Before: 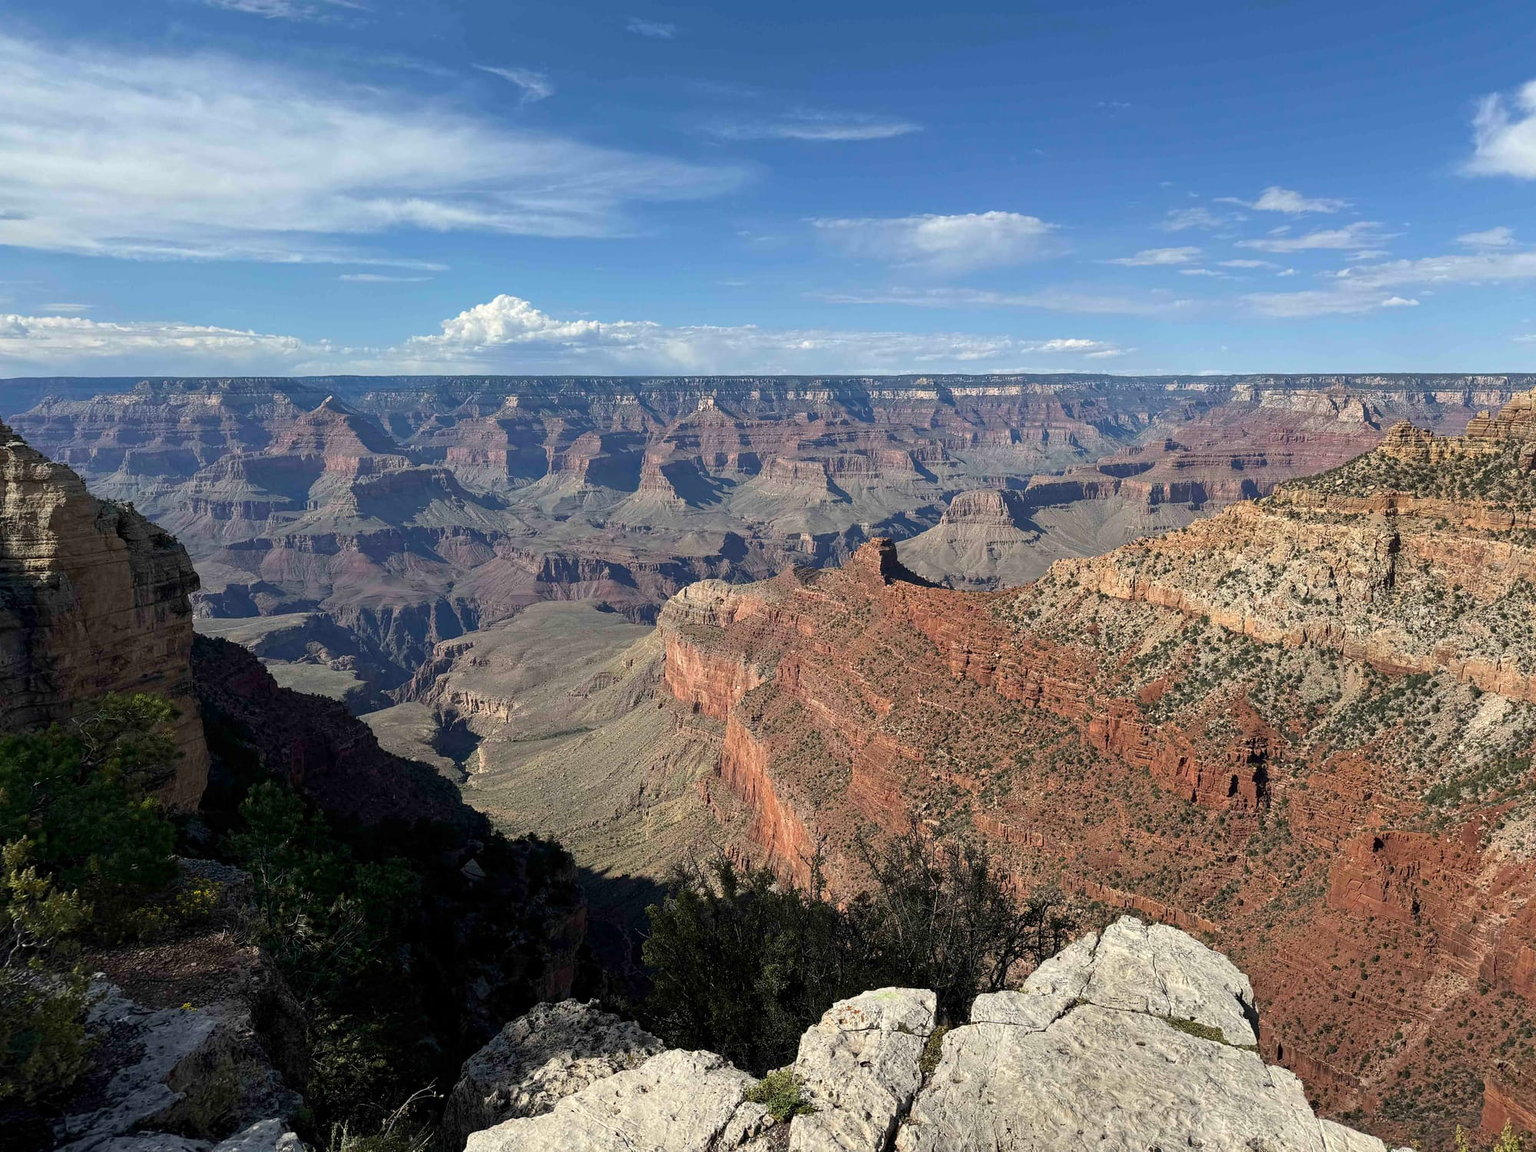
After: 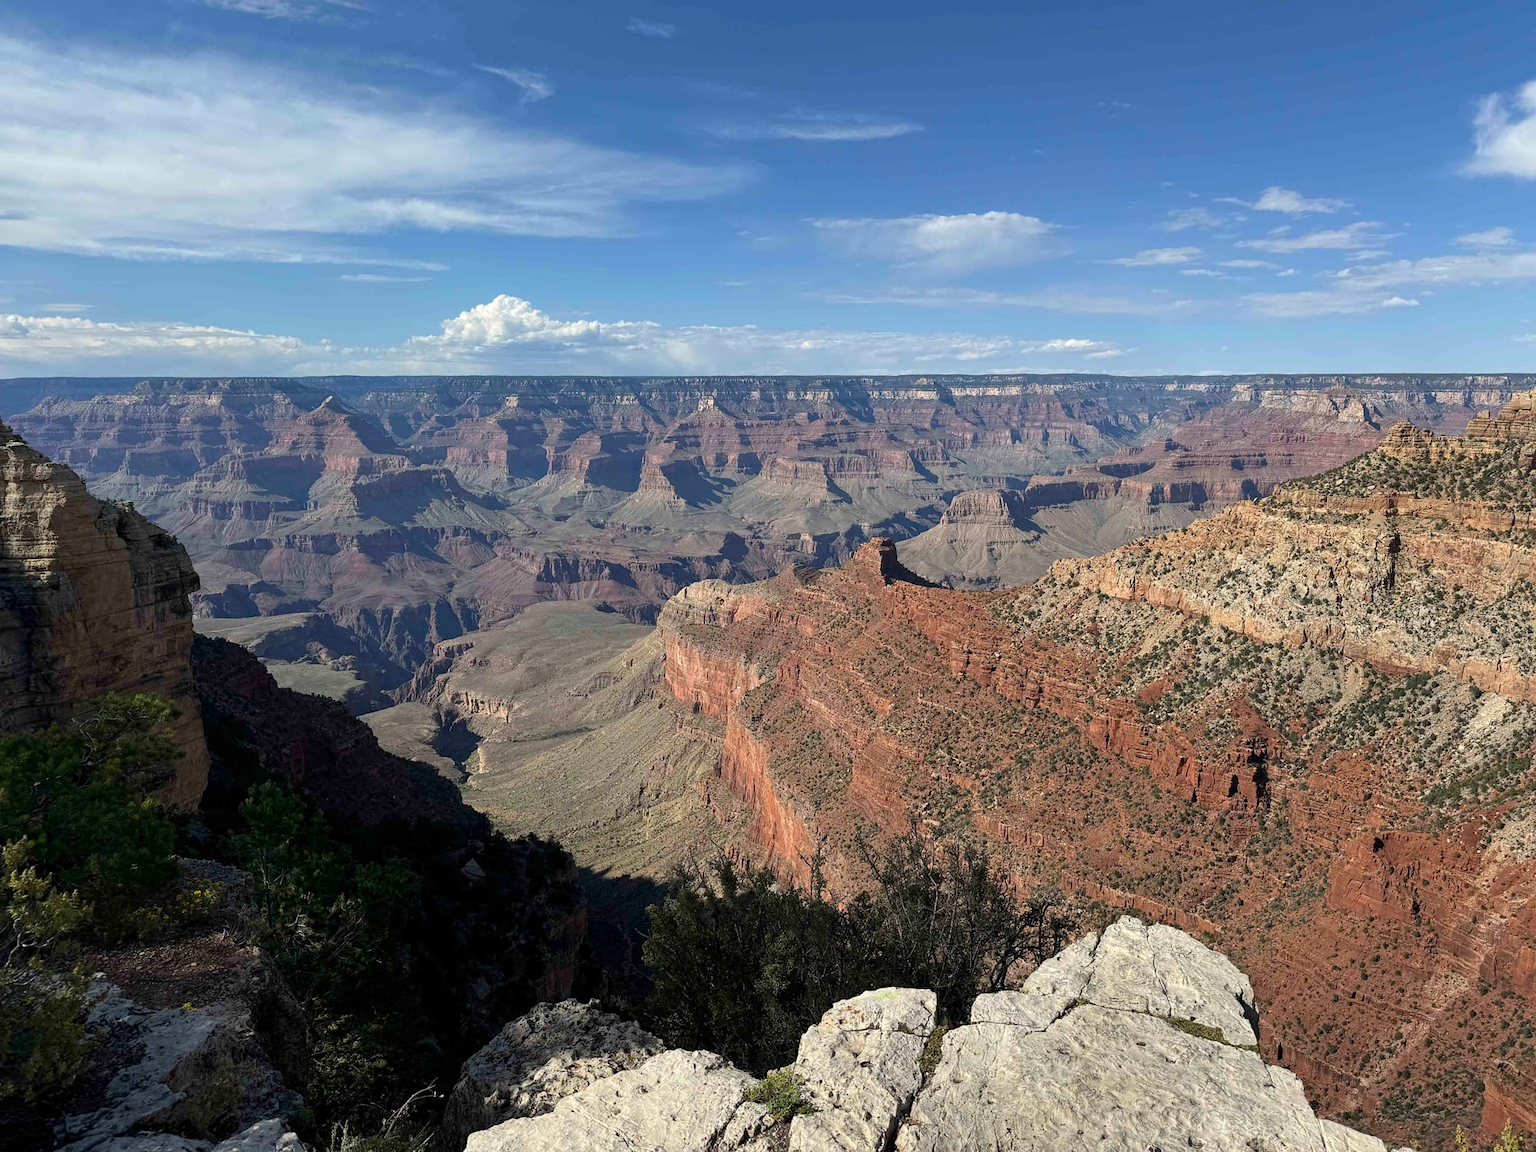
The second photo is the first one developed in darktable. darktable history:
contrast equalizer: y [[0.5 ×6], [0.5 ×6], [0.5, 0.5, 0.501, 0.545, 0.707, 0.863], [0 ×6], [0 ×6]], mix 0.293
